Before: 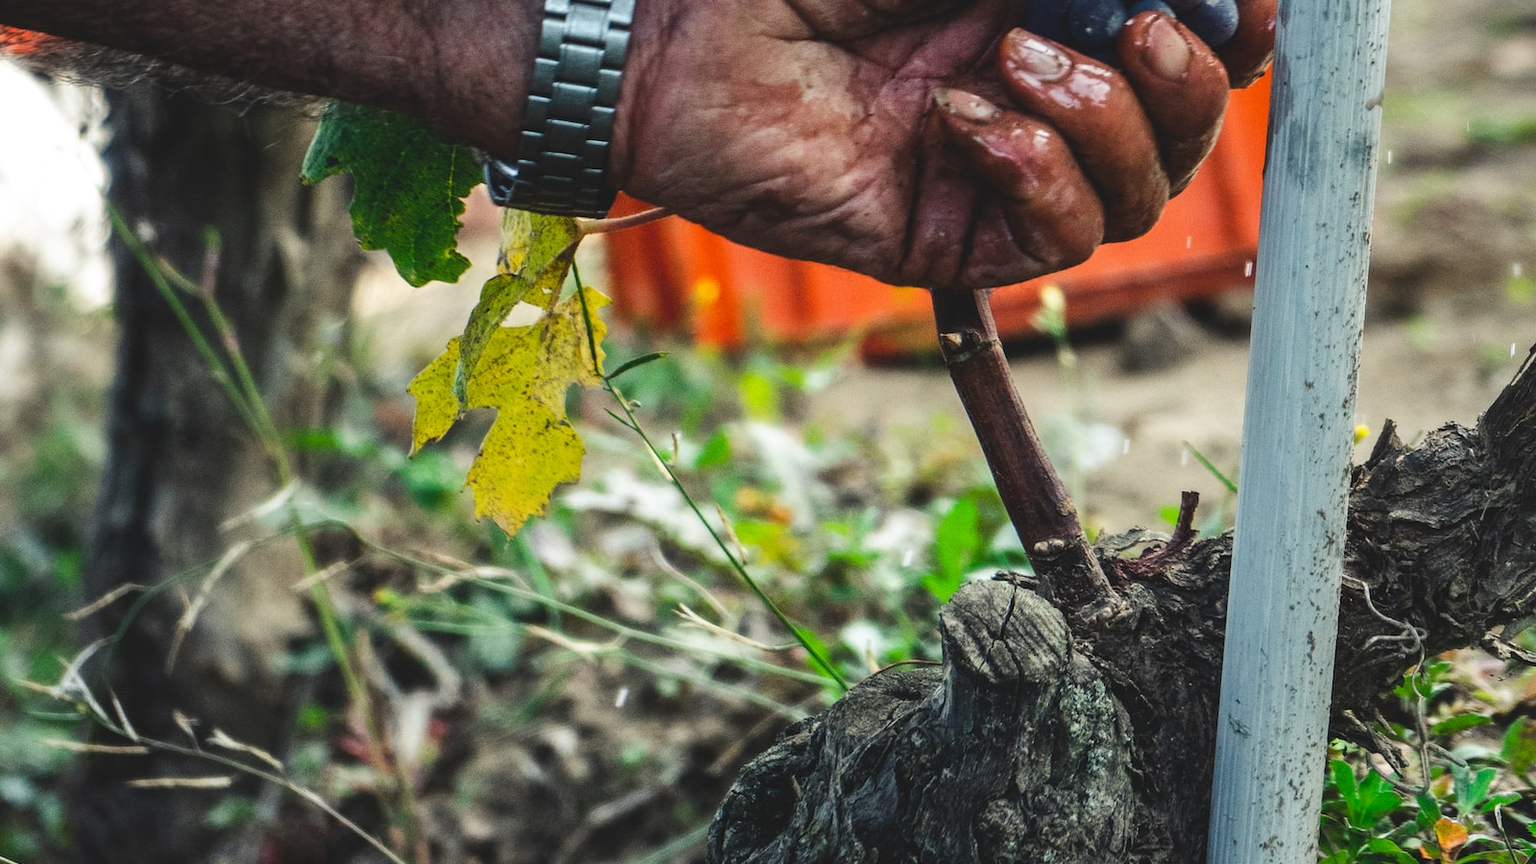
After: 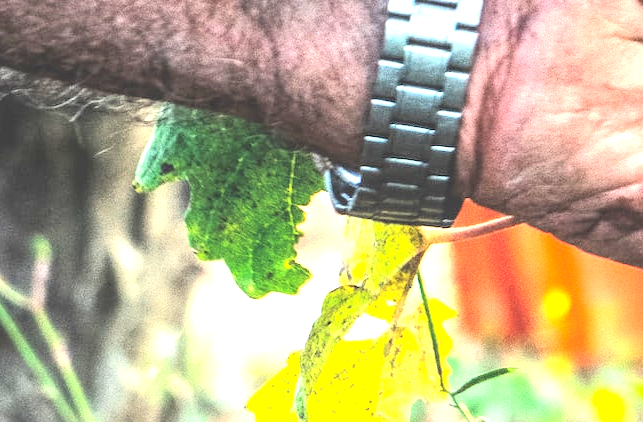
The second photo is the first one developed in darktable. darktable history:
crop and rotate: left 11.239%, top 0.06%, right 48.535%, bottom 53.012%
local contrast: on, module defaults
exposure: black level correction 0, exposure 2.114 EV, compensate exposure bias true, compensate highlight preservation false
tone curve: curves: ch0 [(0, 0) (0.003, 0.016) (0.011, 0.019) (0.025, 0.023) (0.044, 0.029) (0.069, 0.042) (0.1, 0.068) (0.136, 0.101) (0.177, 0.143) (0.224, 0.21) (0.277, 0.289) (0.335, 0.379) (0.399, 0.476) (0.468, 0.569) (0.543, 0.654) (0.623, 0.75) (0.709, 0.822) (0.801, 0.893) (0.898, 0.946) (1, 1)], color space Lab, independent channels, preserve colors none
